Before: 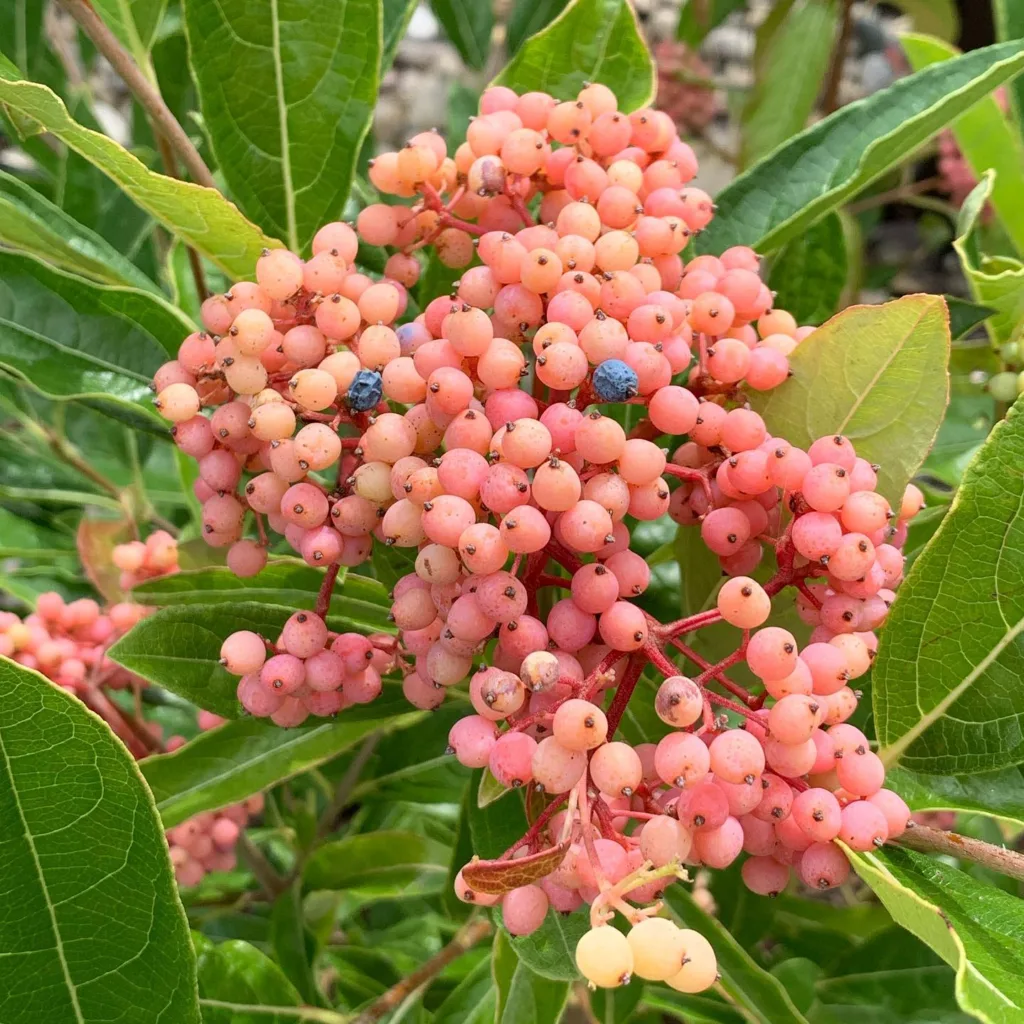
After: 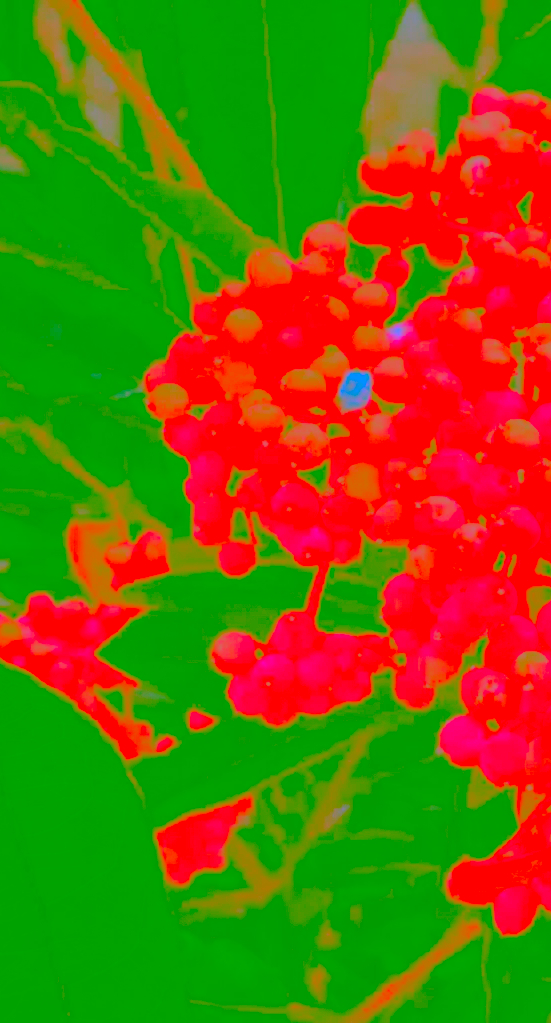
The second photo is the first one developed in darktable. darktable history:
levels: white 99.95%, levels [0, 0.397, 0.955]
contrast brightness saturation: contrast -0.979, brightness -0.165, saturation 0.751
exposure: black level correction 0, exposure 1.283 EV, compensate highlight preservation false
crop: left 0.984%, right 45.172%, bottom 0.084%
